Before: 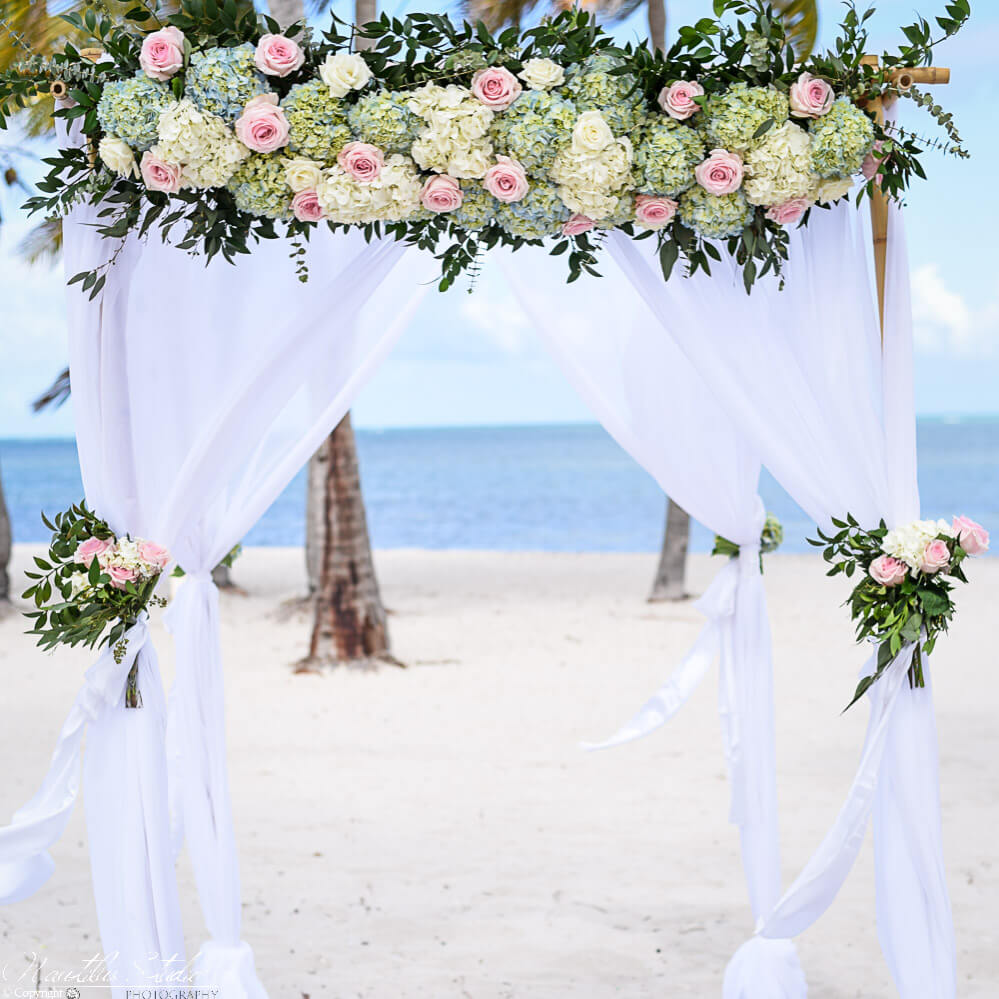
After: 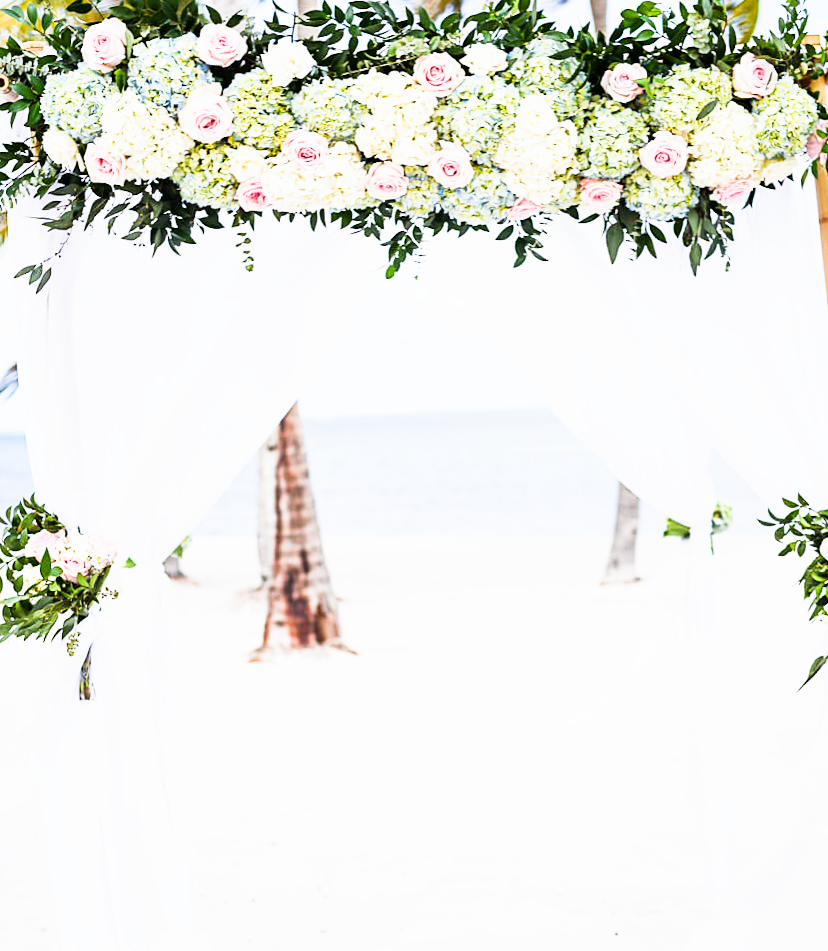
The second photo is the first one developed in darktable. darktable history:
crop and rotate: angle 1°, left 4.281%, top 0.642%, right 11.383%, bottom 2.486%
sigmoid: contrast 1.86, skew 0.35
exposure: black level correction 0, exposure 1.1 EV, compensate exposure bias true, compensate highlight preservation false
